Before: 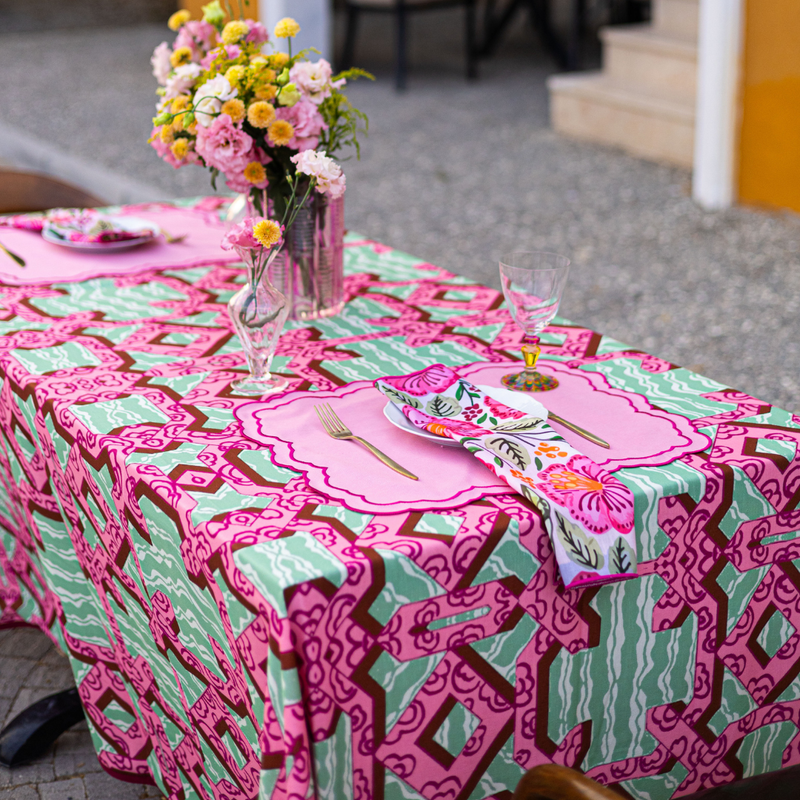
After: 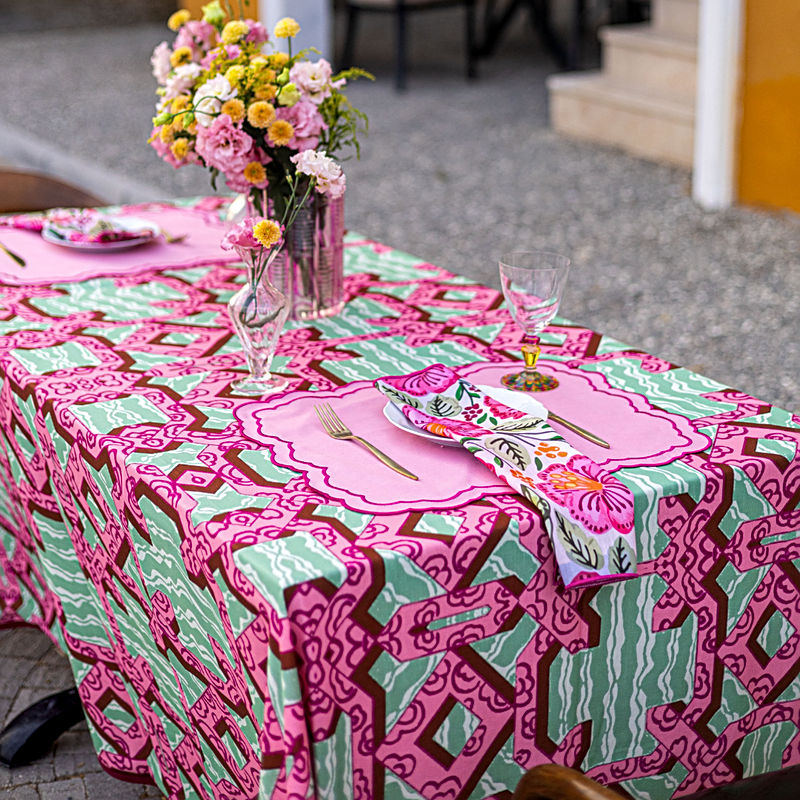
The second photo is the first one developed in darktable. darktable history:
shadows and highlights: shadows 25, highlights -25
sharpen: on, module defaults
local contrast: on, module defaults
